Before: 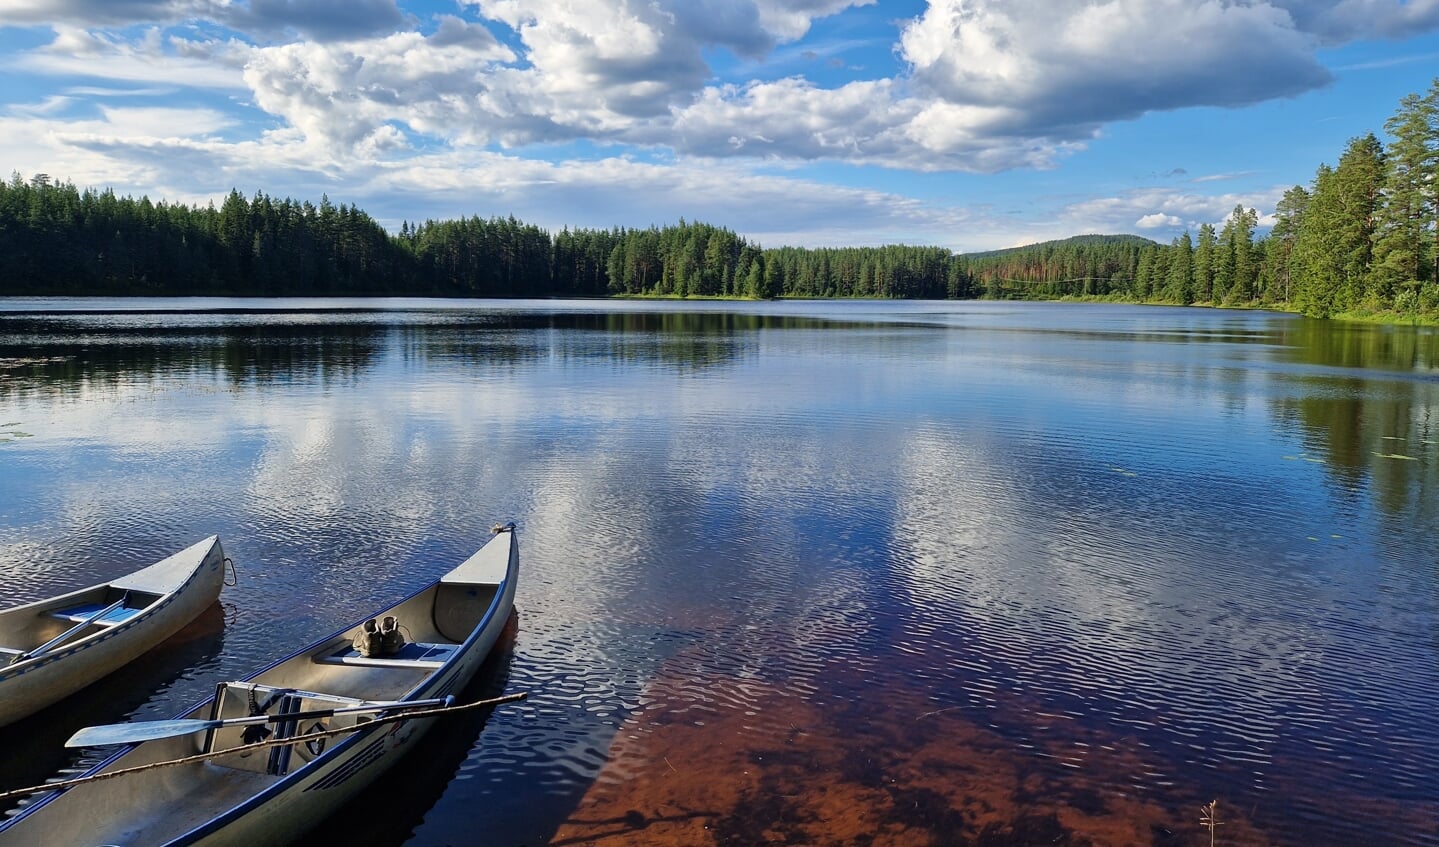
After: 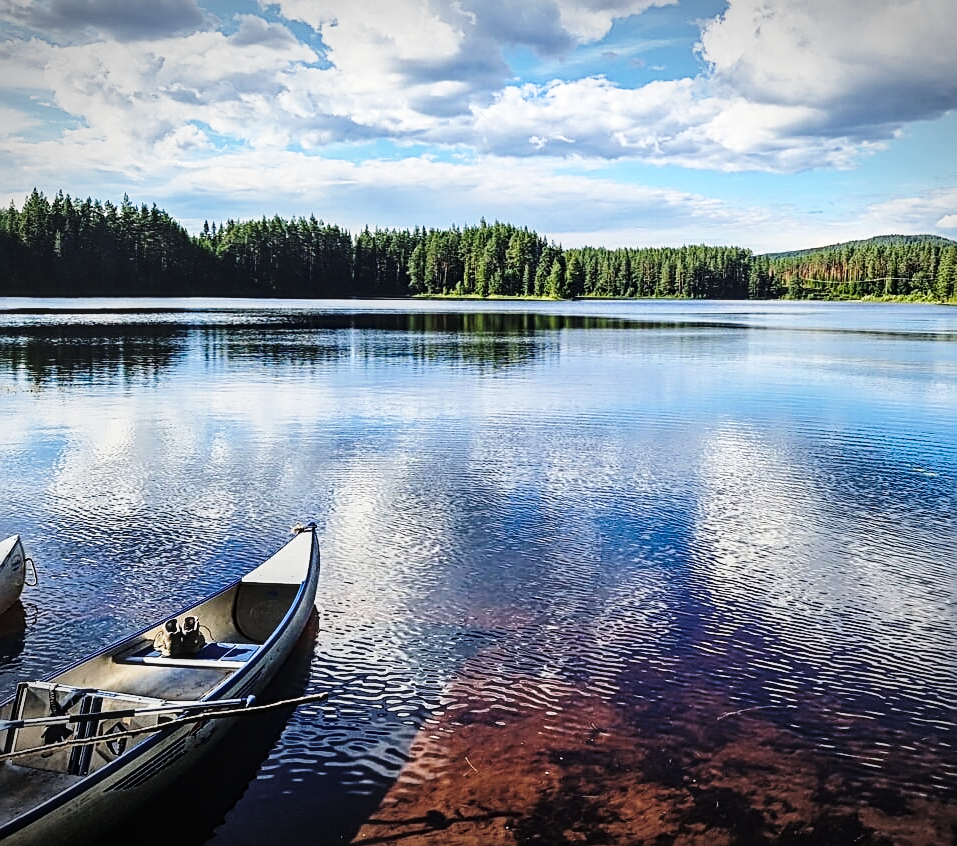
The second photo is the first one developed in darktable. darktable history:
sharpen: radius 2.629, amount 0.682
tone curve: curves: ch0 [(0, 0) (0.003, 0.009) (0.011, 0.013) (0.025, 0.019) (0.044, 0.029) (0.069, 0.04) (0.1, 0.053) (0.136, 0.08) (0.177, 0.114) (0.224, 0.151) (0.277, 0.207) (0.335, 0.267) (0.399, 0.35) (0.468, 0.442) (0.543, 0.545) (0.623, 0.656) (0.709, 0.752) (0.801, 0.843) (0.898, 0.932) (1, 1)], color space Lab, linked channels, preserve colors none
crop and rotate: left 13.84%, right 19.604%
shadows and highlights: shadows 25.83, highlights -25.22
vignetting: fall-off start 99.76%, width/height ratio 1.306
local contrast: on, module defaults
base curve: curves: ch0 [(0, 0) (0.028, 0.03) (0.121, 0.232) (0.46, 0.748) (0.859, 0.968) (1, 1)], preserve colors none
